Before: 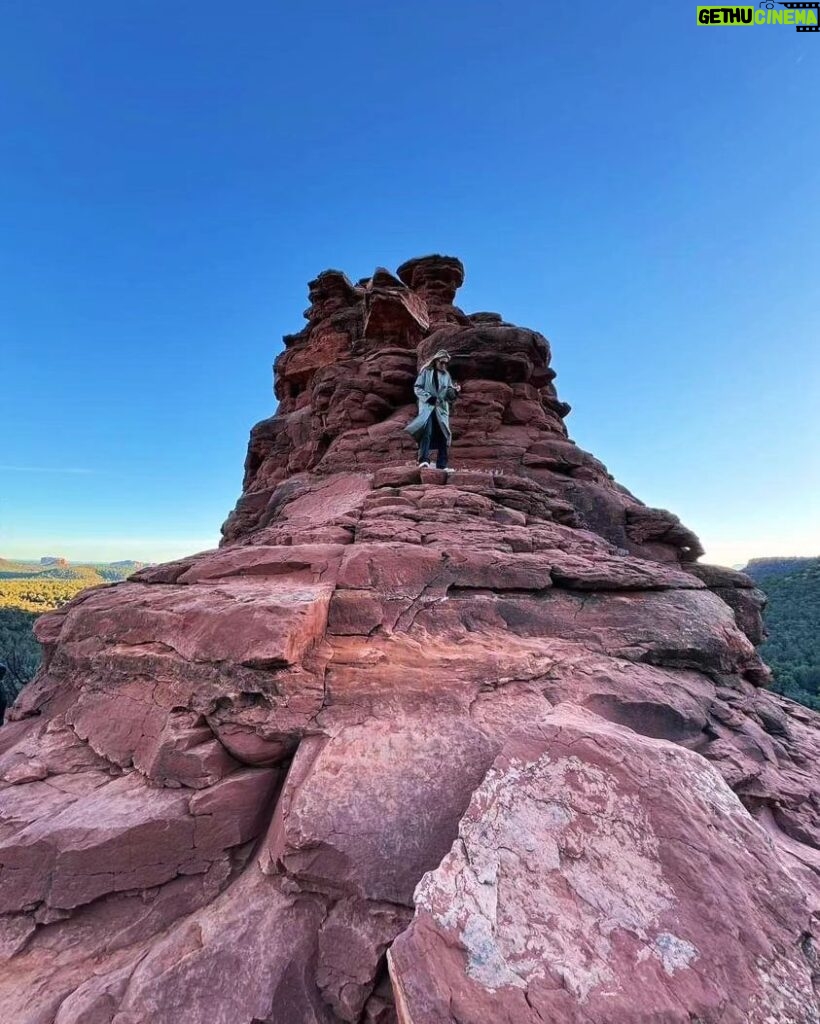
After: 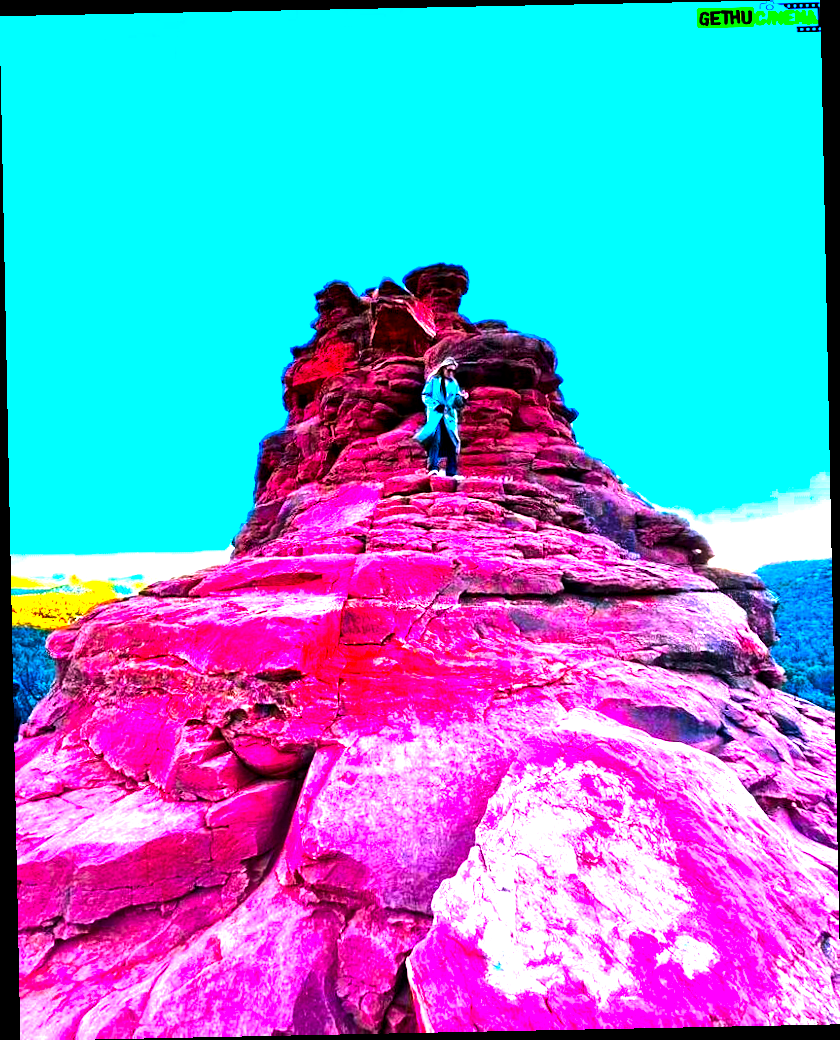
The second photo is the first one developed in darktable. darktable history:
exposure: black level correction 0, exposure 1 EV, compensate exposure bias true, compensate highlight preservation false
color correction: highlights a* 1.59, highlights b* -1.7, saturation 2.48
levels: levels [0.016, 0.492, 0.969]
tone equalizer: -8 EV -1.08 EV, -7 EV -1.01 EV, -6 EV -0.867 EV, -5 EV -0.578 EV, -3 EV 0.578 EV, -2 EV 0.867 EV, -1 EV 1.01 EV, +0 EV 1.08 EV, edges refinement/feathering 500, mask exposure compensation -1.57 EV, preserve details no
rotate and perspective: rotation -1.17°, automatic cropping off
local contrast: mode bilateral grid, contrast 20, coarseness 50, detail 171%, midtone range 0.2
color contrast: green-magenta contrast 1.55, blue-yellow contrast 1.83
